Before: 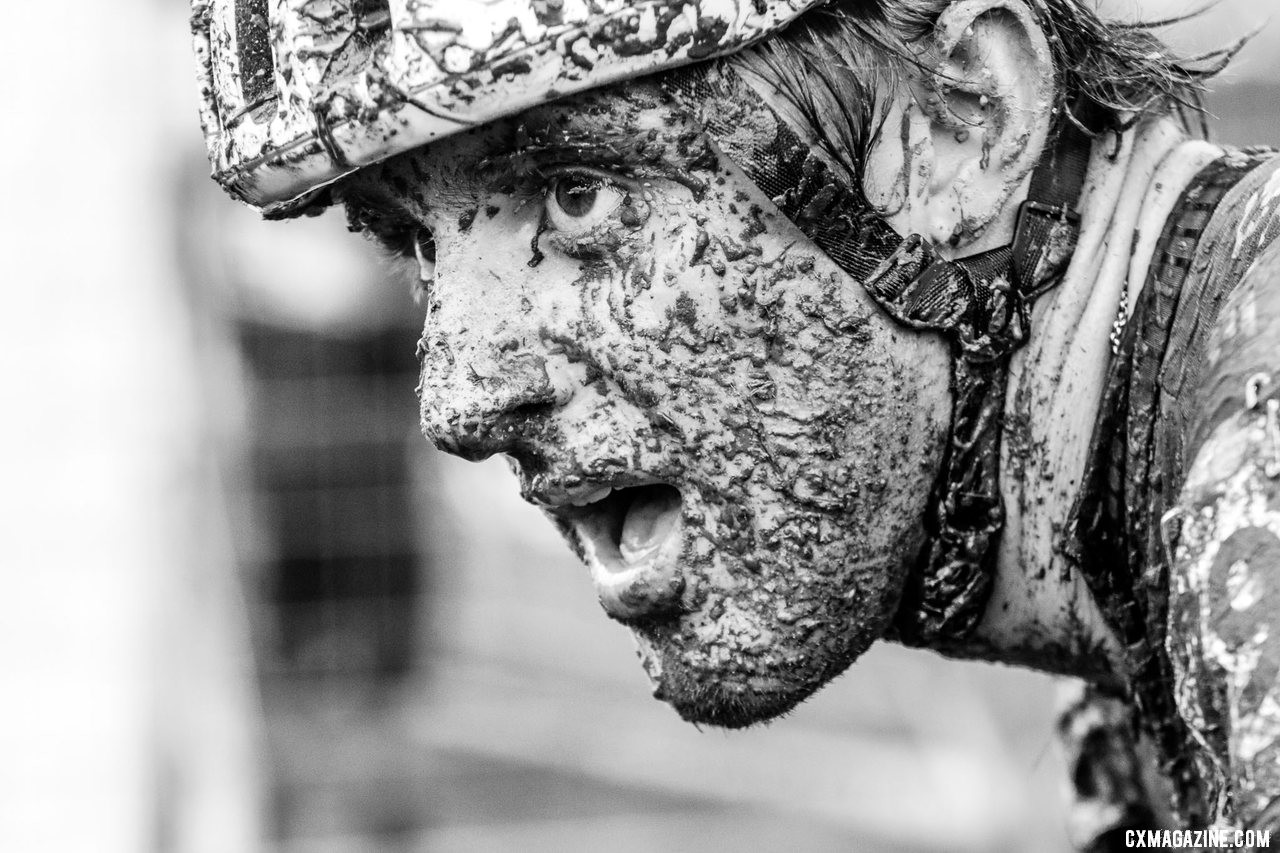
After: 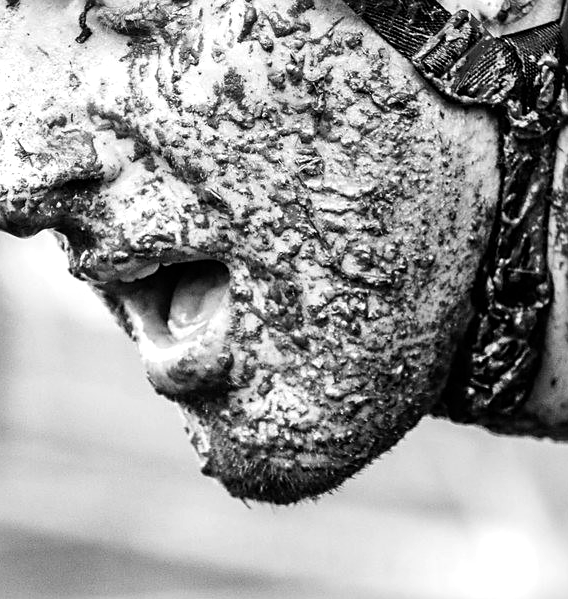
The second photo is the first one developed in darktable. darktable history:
crop: left 35.356%, top 26.301%, right 20.221%, bottom 3.382%
tone equalizer: -8 EV -0.414 EV, -7 EV -0.401 EV, -6 EV -0.339 EV, -5 EV -0.257 EV, -3 EV 0.24 EV, -2 EV 0.337 EV, -1 EV 0.387 EV, +0 EV 0.387 EV, edges refinement/feathering 500, mask exposure compensation -1.57 EV, preserve details no
sharpen: amount 0.21
